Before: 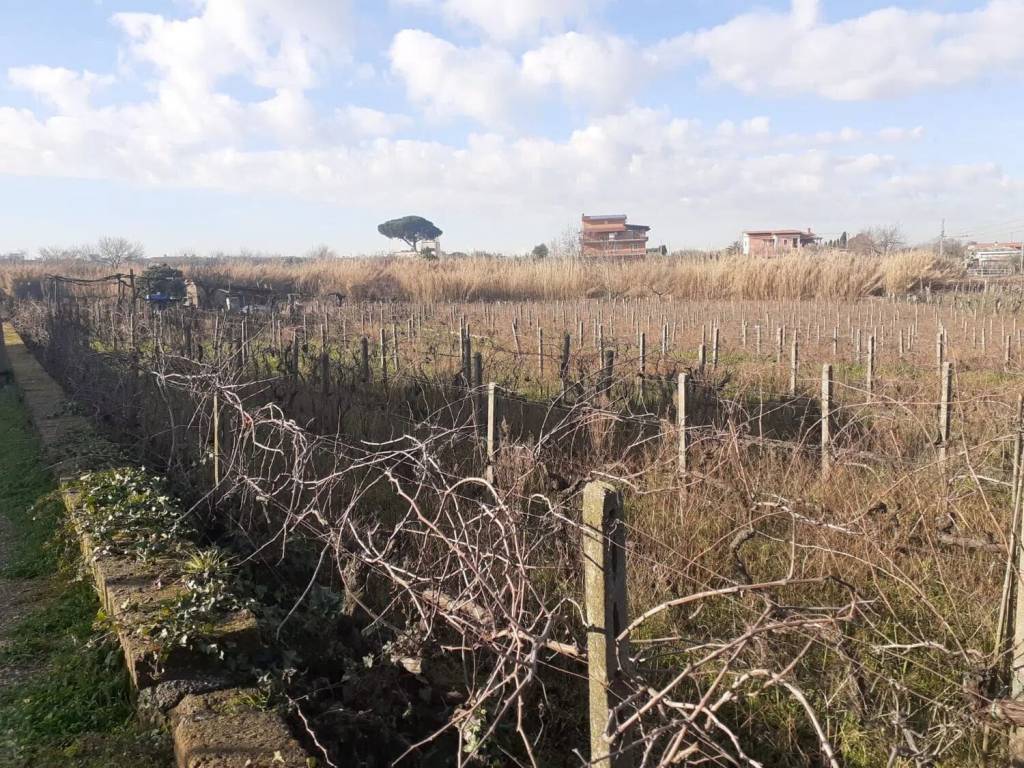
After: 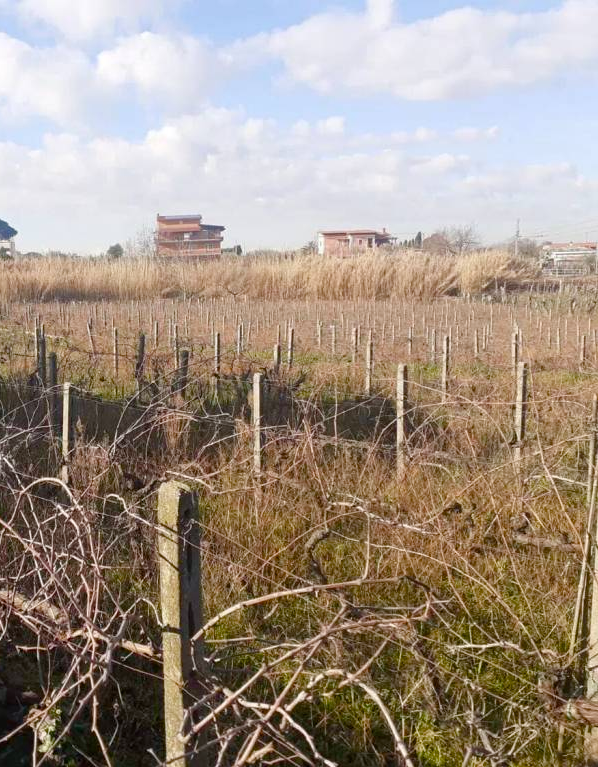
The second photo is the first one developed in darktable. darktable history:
crop: left 41.577%
color balance rgb: shadows lift › chroma 2.024%, shadows lift › hue 247.73°, global offset › hue 169.74°, linear chroma grading › global chroma 19.128%, perceptual saturation grading › global saturation 25.33%, perceptual saturation grading › highlights -50.538%, perceptual saturation grading › shadows 30.911%
